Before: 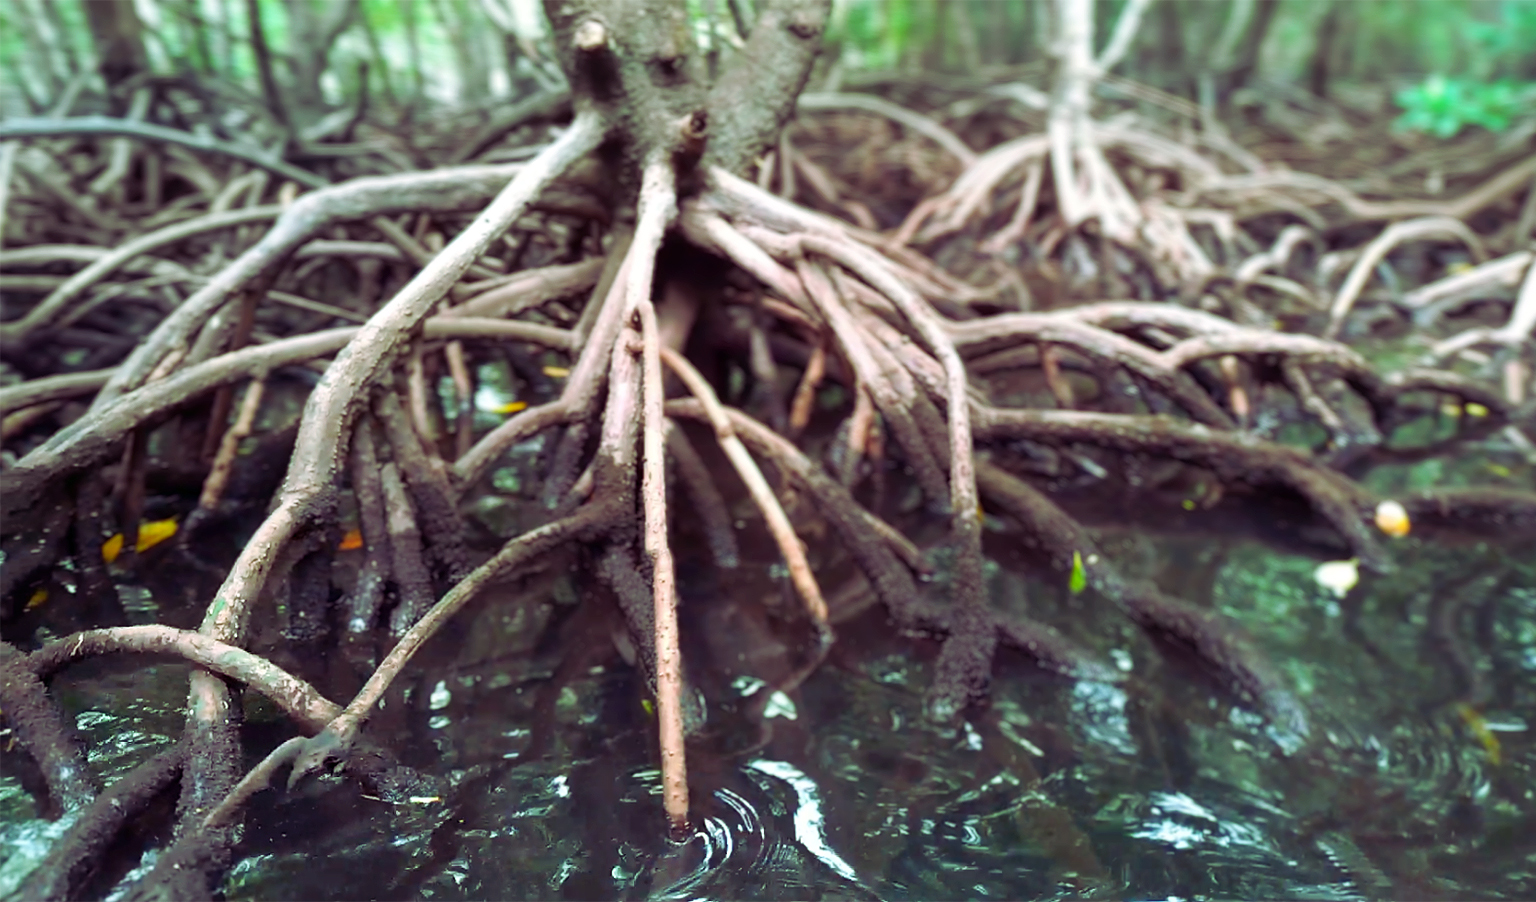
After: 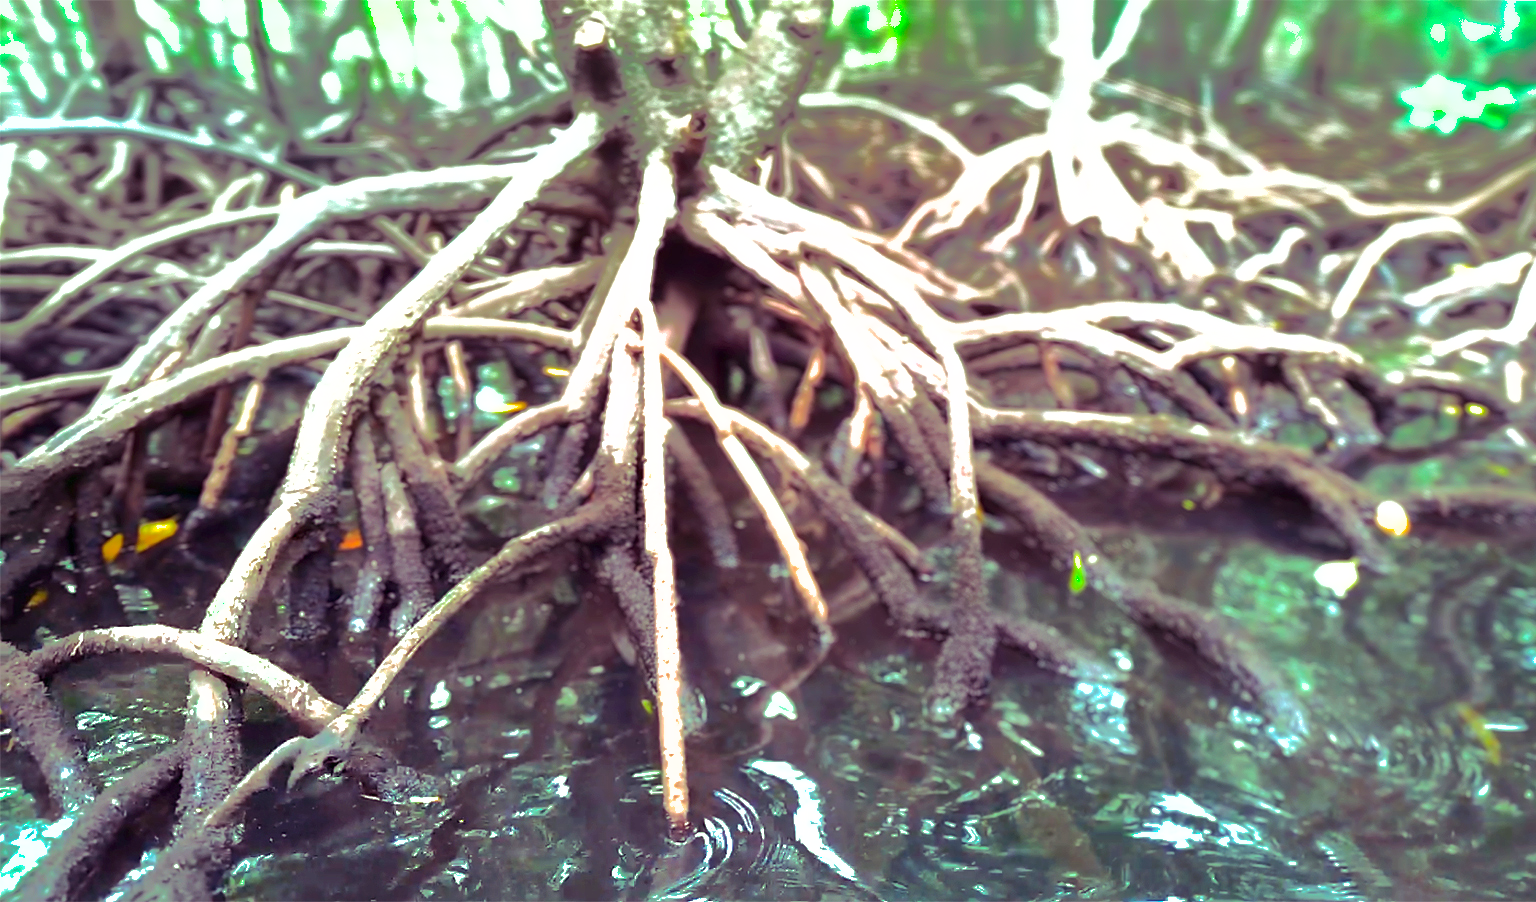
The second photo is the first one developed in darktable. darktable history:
shadows and highlights: shadows -19.91, highlights -73.15
exposure: black level correction 0, exposure 1.198 EV, compensate exposure bias true, compensate highlight preservation false
